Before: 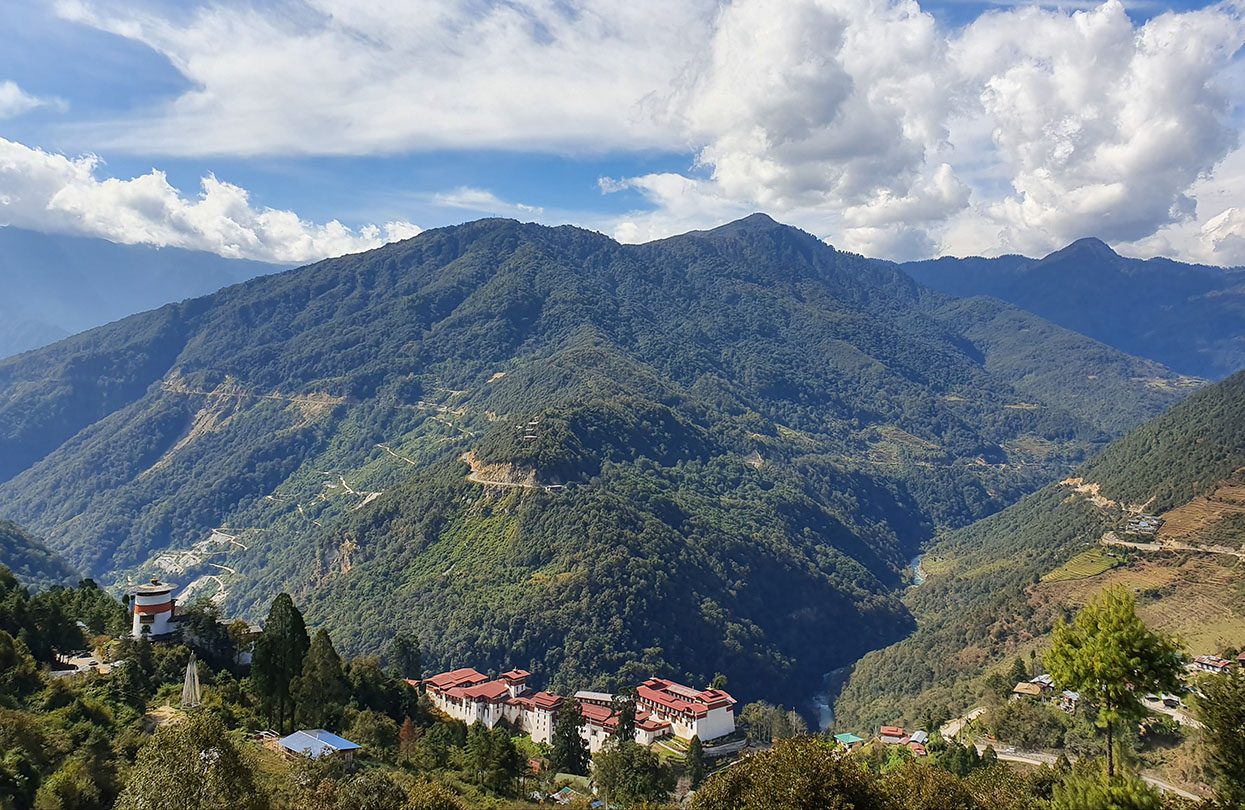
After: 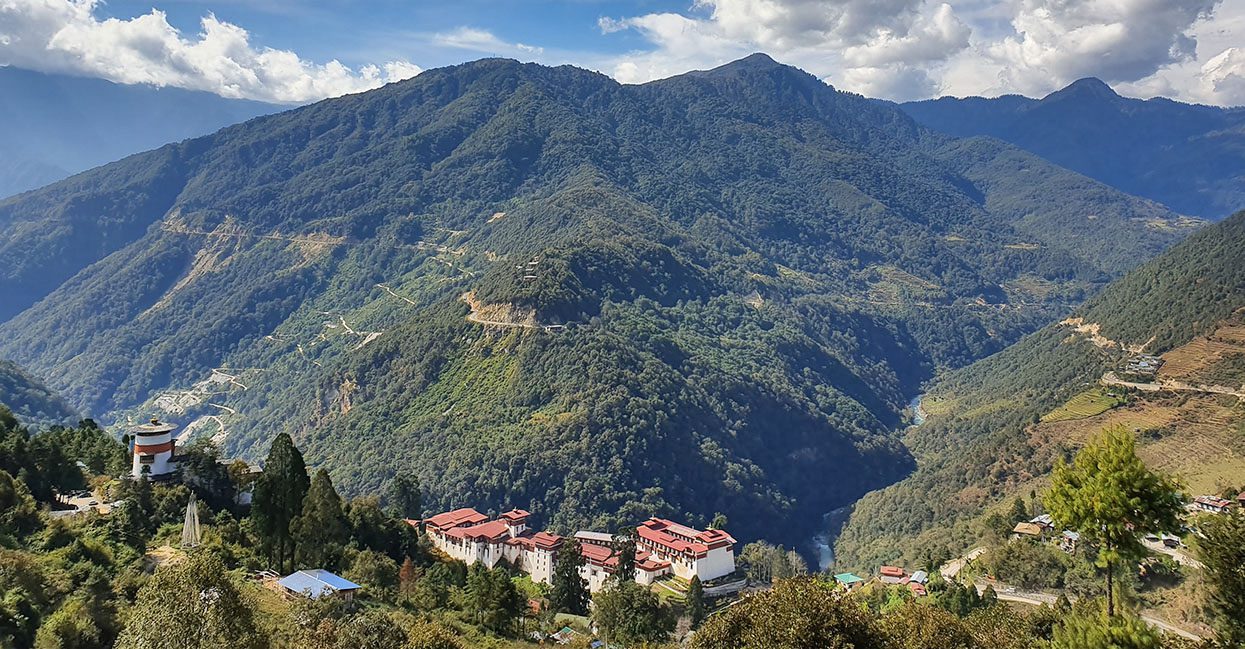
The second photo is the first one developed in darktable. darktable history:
crop and rotate: top 19.816%
shadows and highlights: shadows 61.29, highlights -60.19, soften with gaussian
